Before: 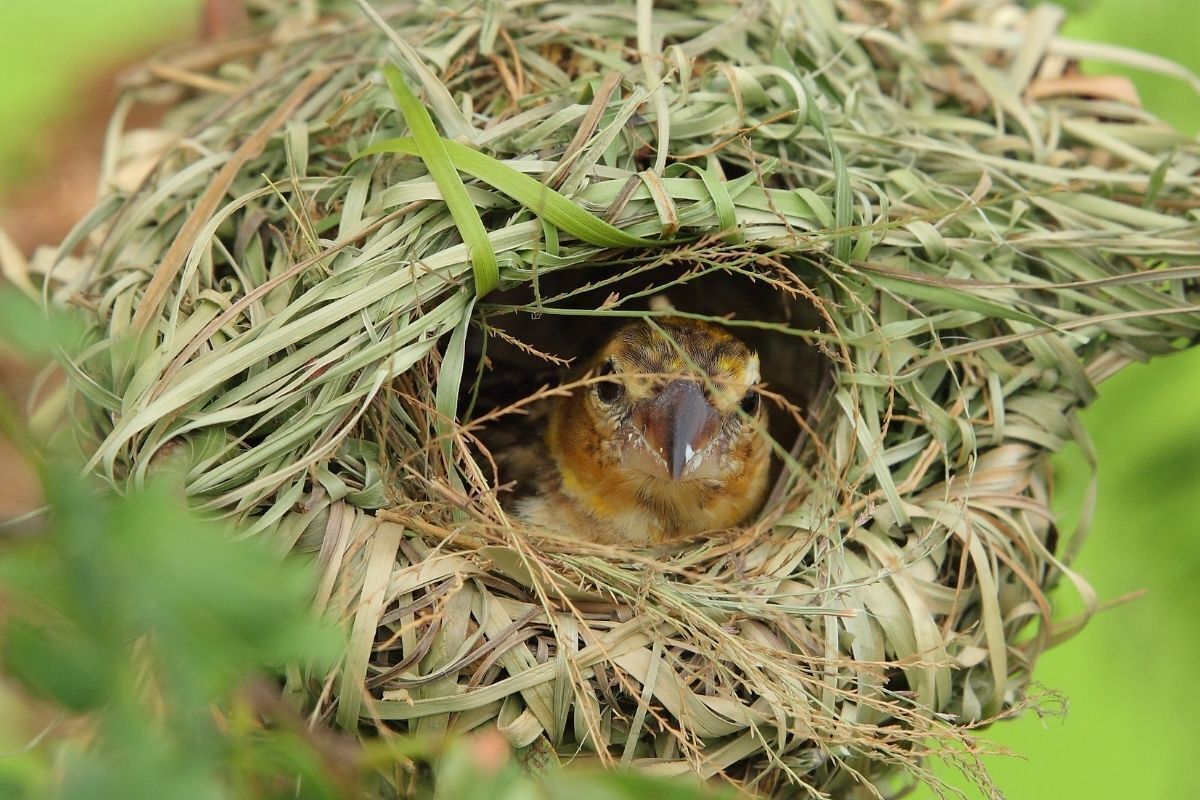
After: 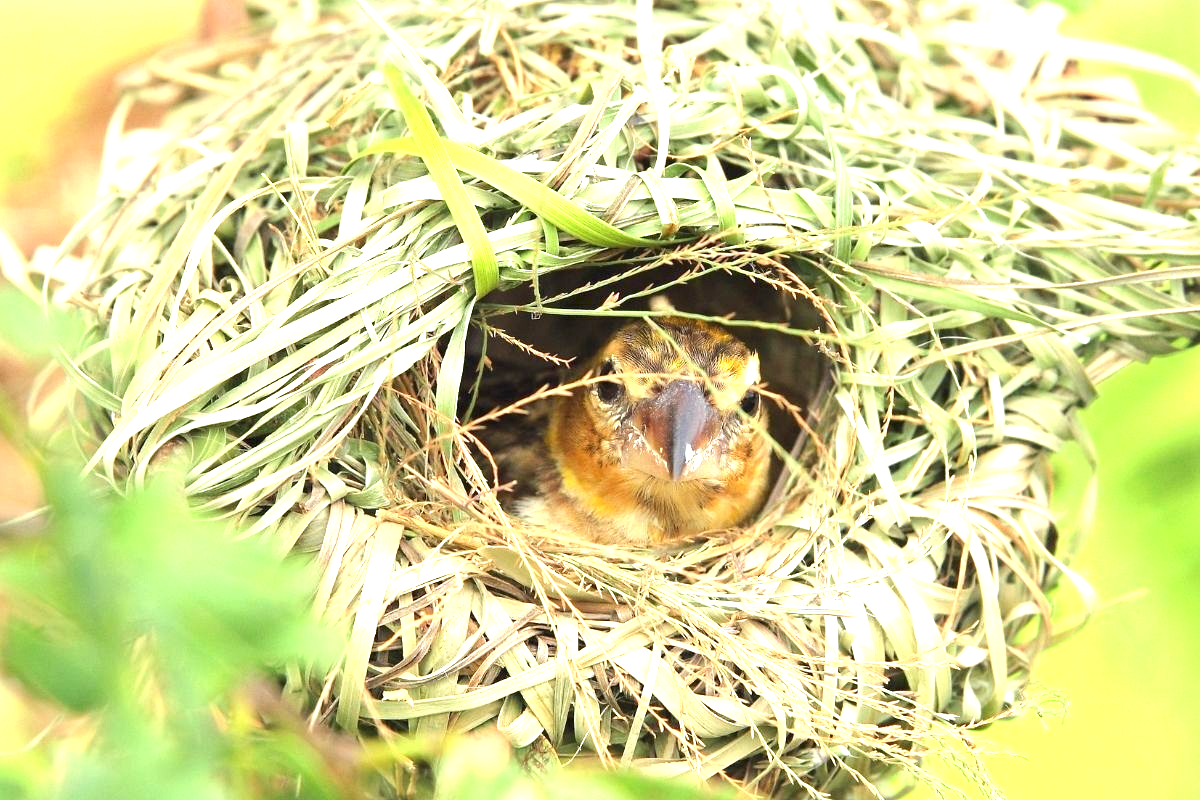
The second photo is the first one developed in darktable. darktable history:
exposure: black level correction 0, exposure 1.625 EV, compensate exposure bias true, compensate highlight preservation false
